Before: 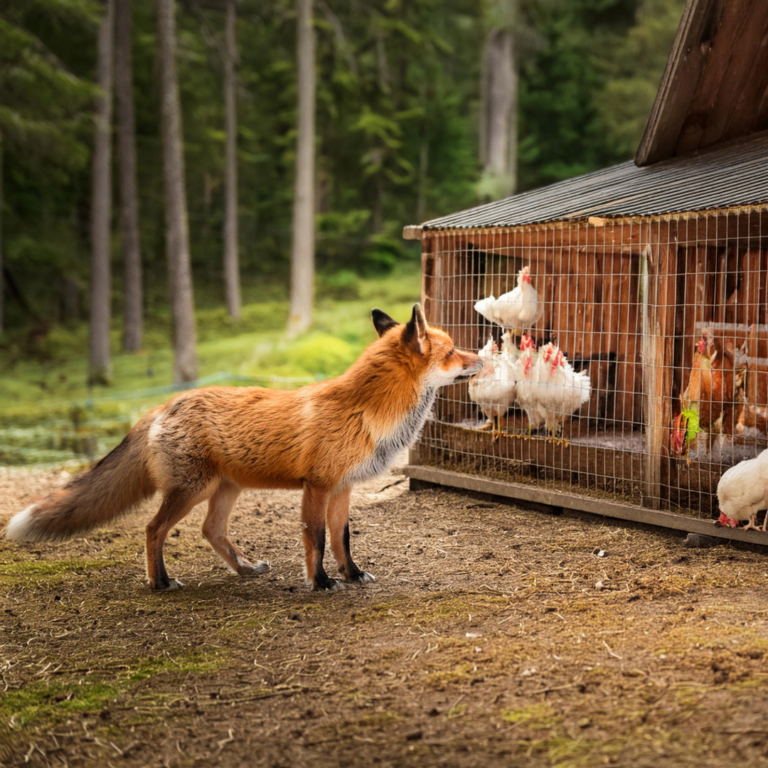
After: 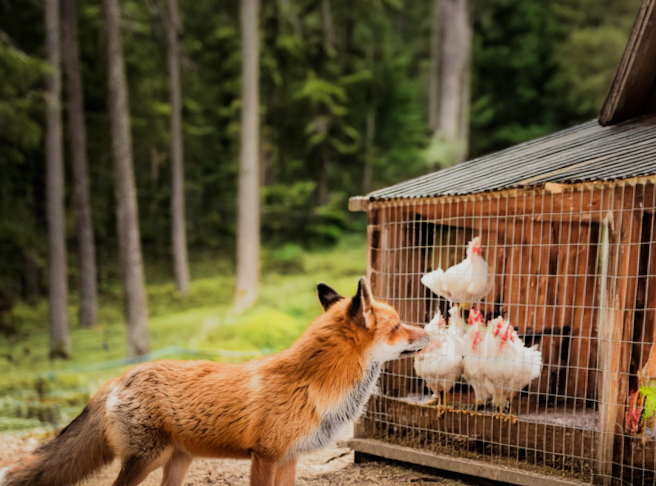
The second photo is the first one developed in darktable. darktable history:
filmic rgb: black relative exposure -7.65 EV, white relative exposure 4.56 EV, hardness 3.61, contrast 1.05
soften: size 8.67%, mix 49%
crop: left 1.509%, top 3.452%, right 7.696%, bottom 28.452%
rotate and perspective: rotation 0.062°, lens shift (vertical) 0.115, lens shift (horizontal) -0.133, crop left 0.047, crop right 0.94, crop top 0.061, crop bottom 0.94
